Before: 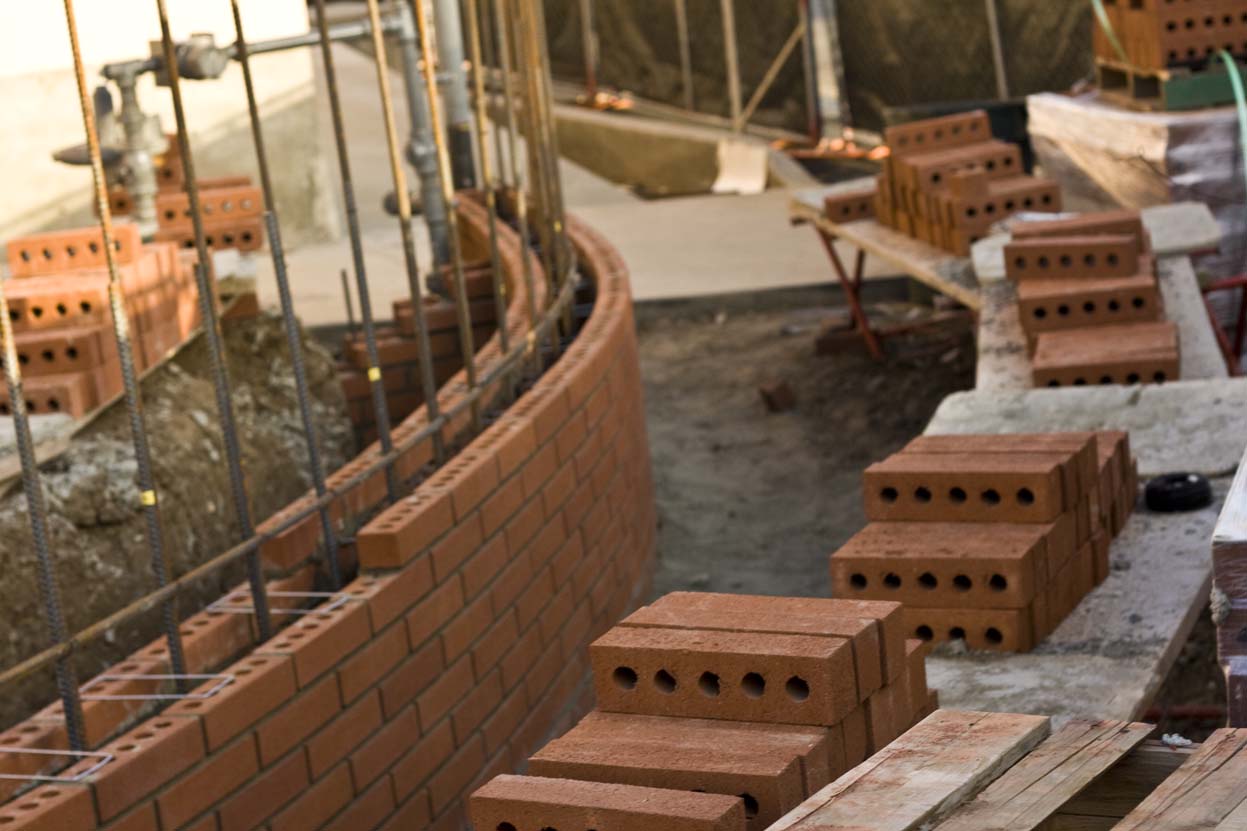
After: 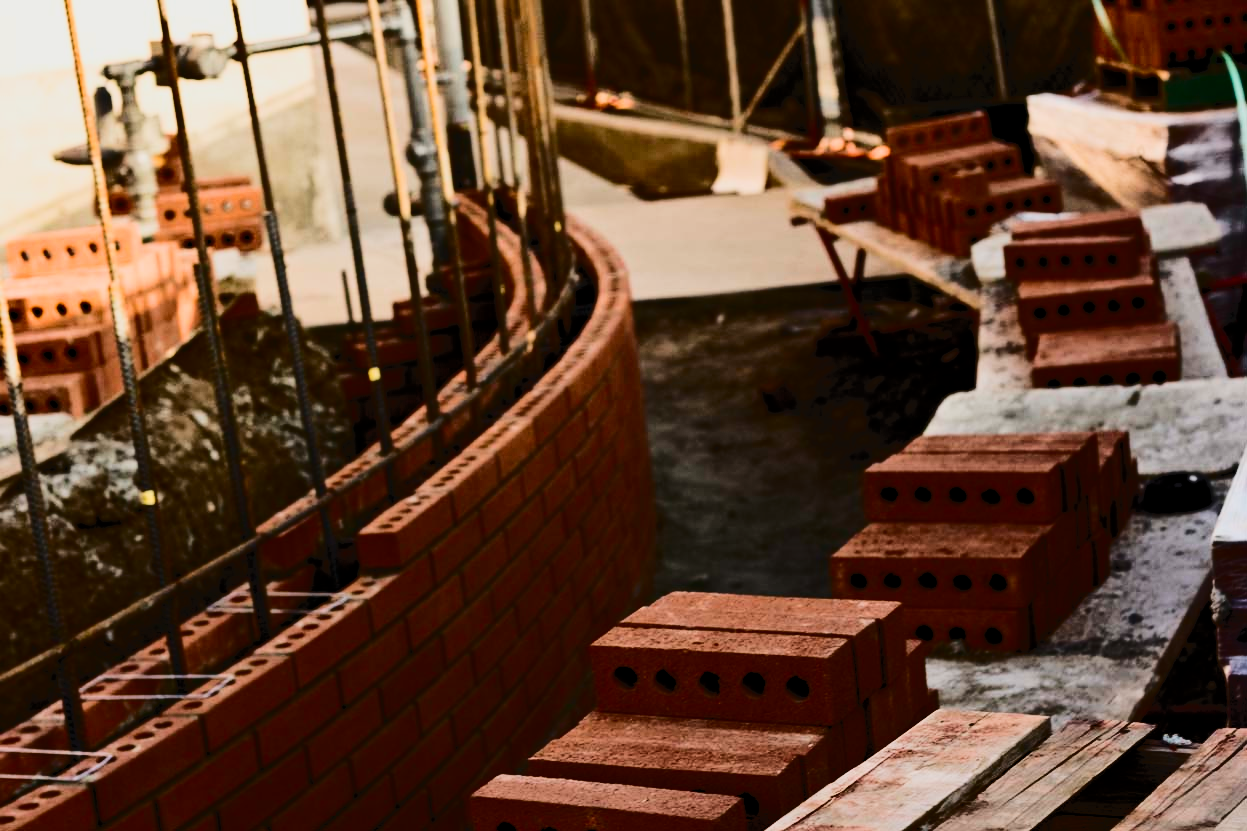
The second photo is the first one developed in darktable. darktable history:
tone curve: curves: ch0 [(0, 0) (0.003, 0.039) (0.011, 0.042) (0.025, 0.048) (0.044, 0.058) (0.069, 0.071) (0.1, 0.089) (0.136, 0.114) (0.177, 0.146) (0.224, 0.199) (0.277, 0.27) (0.335, 0.364) (0.399, 0.47) (0.468, 0.566) (0.543, 0.643) (0.623, 0.73) (0.709, 0.8) (0.801, 0.863) (0.898, 0.925) (1, 1)], color space Lab, independent channels, preserve colors none
contrast brightness saturation: contrast 0.19, brightness -0.237, saturation 0.108
filmic rgb: black relative exposure -5.04 EV, white relative exposure 3.97 EV, hardness 2.88, contrast 1.298, highlights saturation mix -30.69%
